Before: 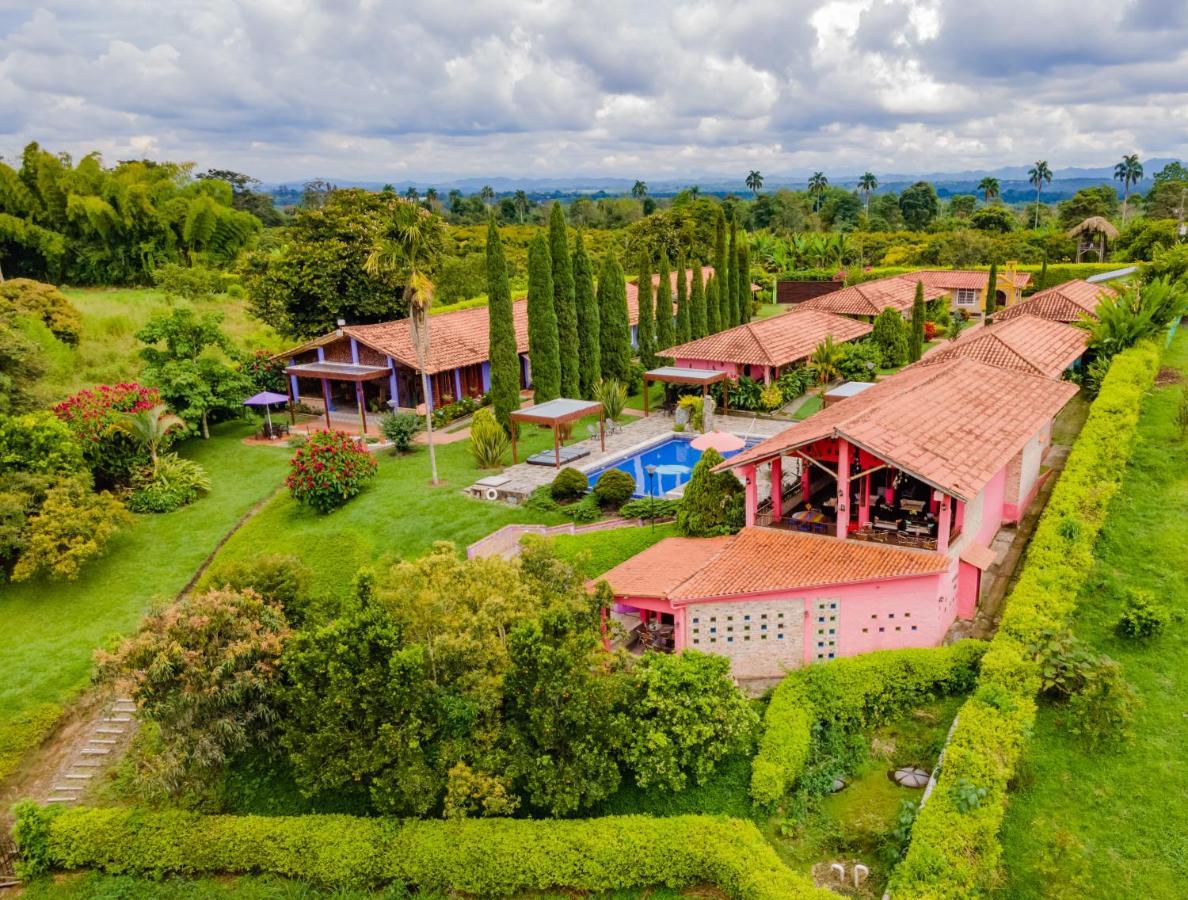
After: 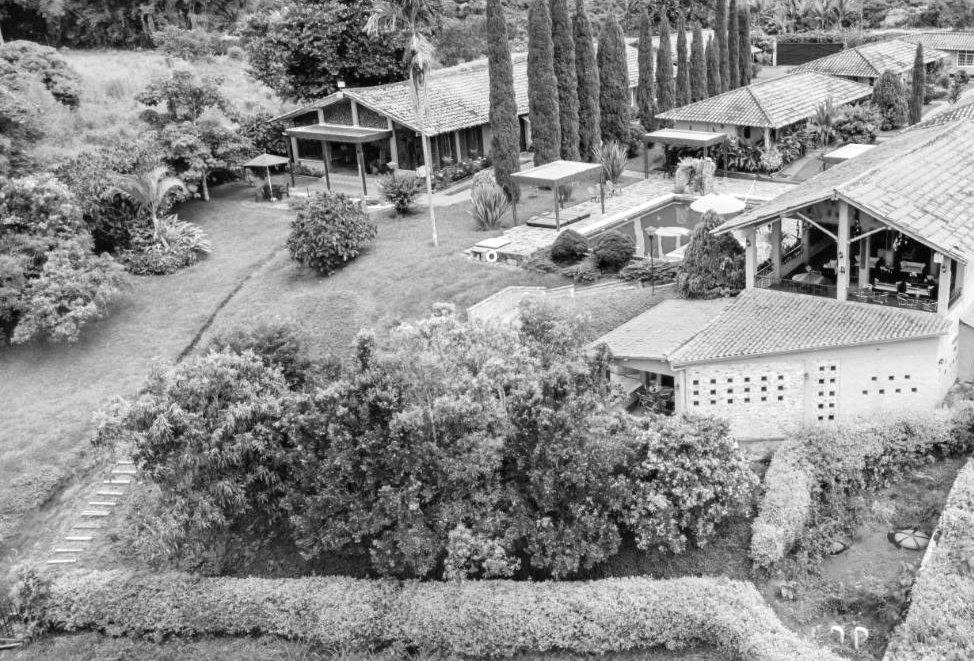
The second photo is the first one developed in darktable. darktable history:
tone equalizer: on, module defaults
exposure: black level correction 0, exposure 0.6 EV, compensate highlight preservation false
color zones: curves: ch1 [(0, -0.394) (0.143, -0.394) (0.286, -0.394) (0.429, -0.392) (0.571, -0.391) (0.714, -0.391) (0.857, -0.391) (1, -0.394)]
crop: top 26.531%, right 17.959%
